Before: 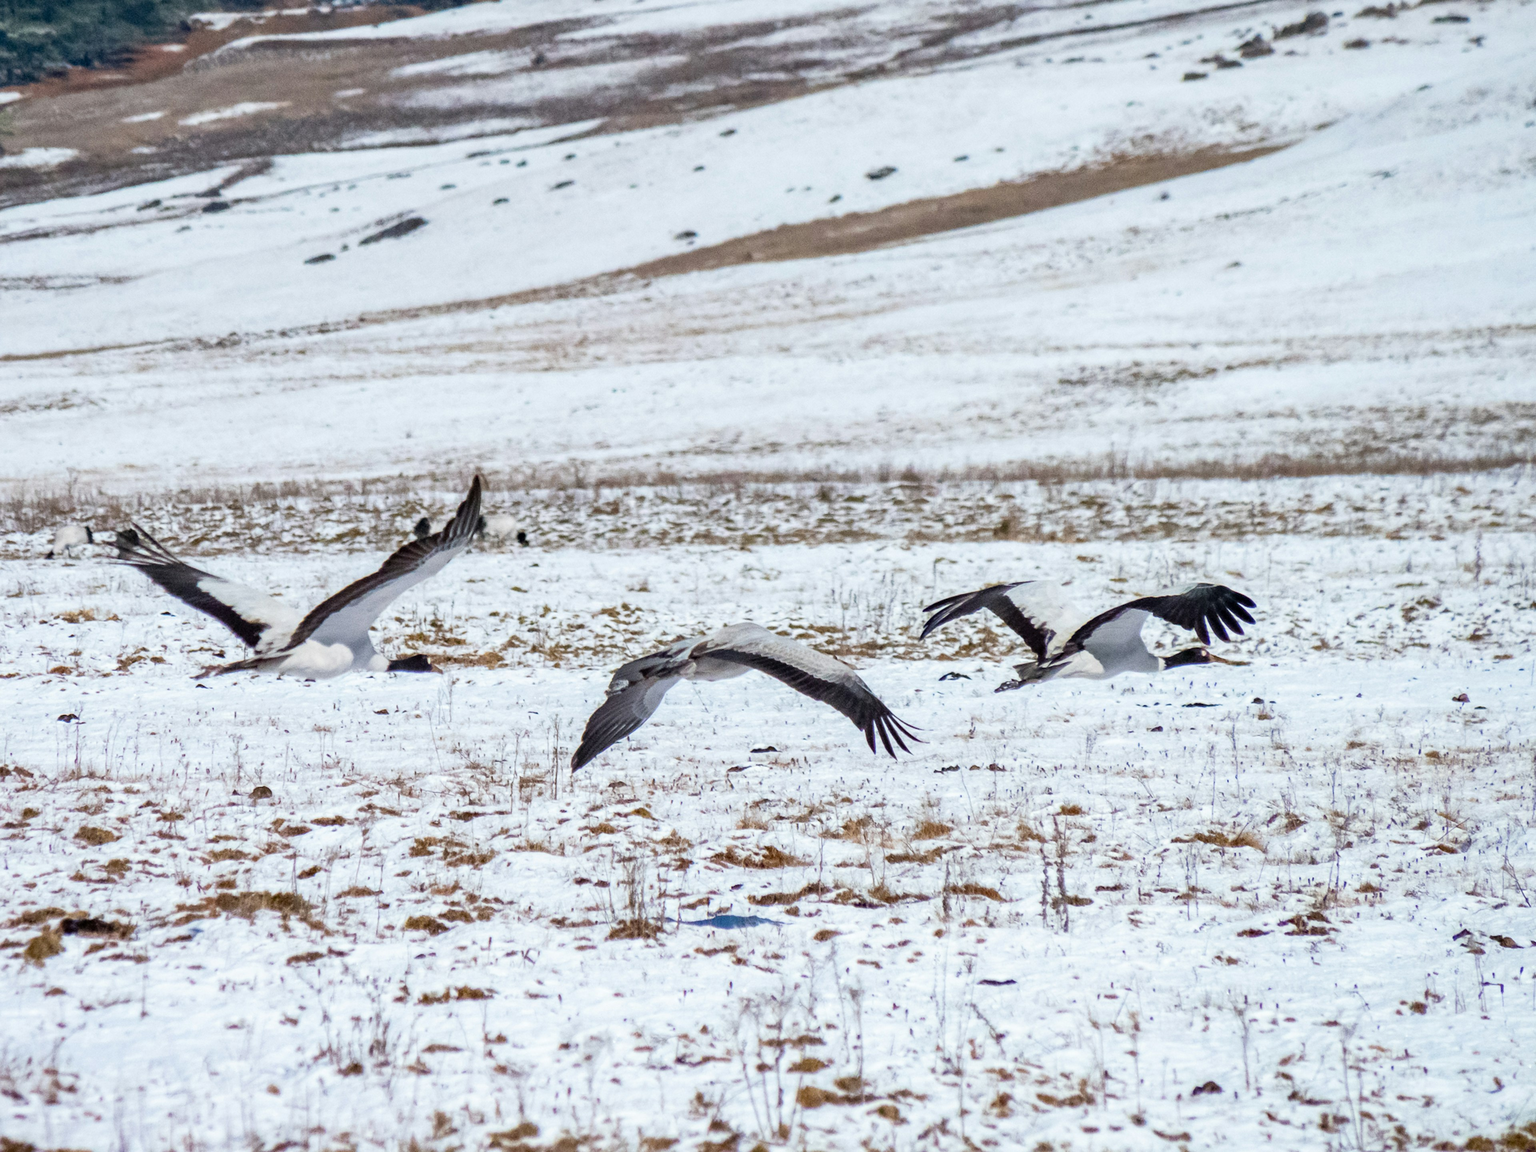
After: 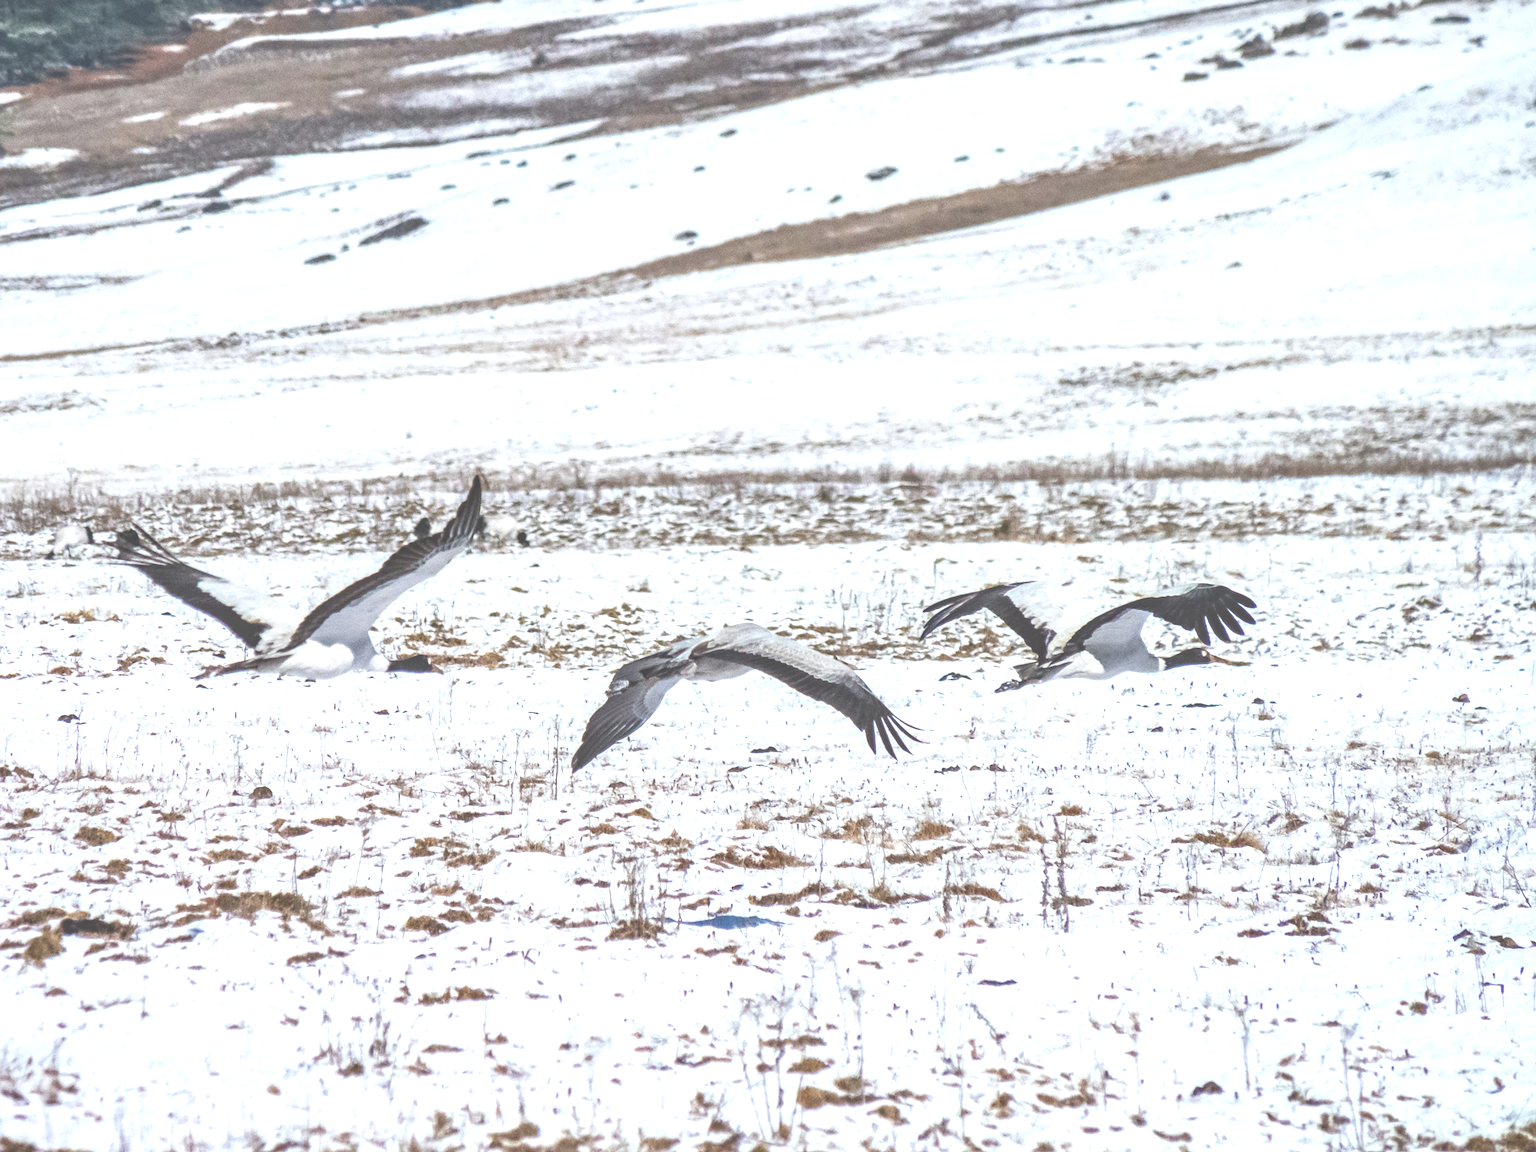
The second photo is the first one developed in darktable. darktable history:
local contrast: detail 130%
exposure: black level correction -0.071, exposure 0.5 EV, compensate highlight preservation false
